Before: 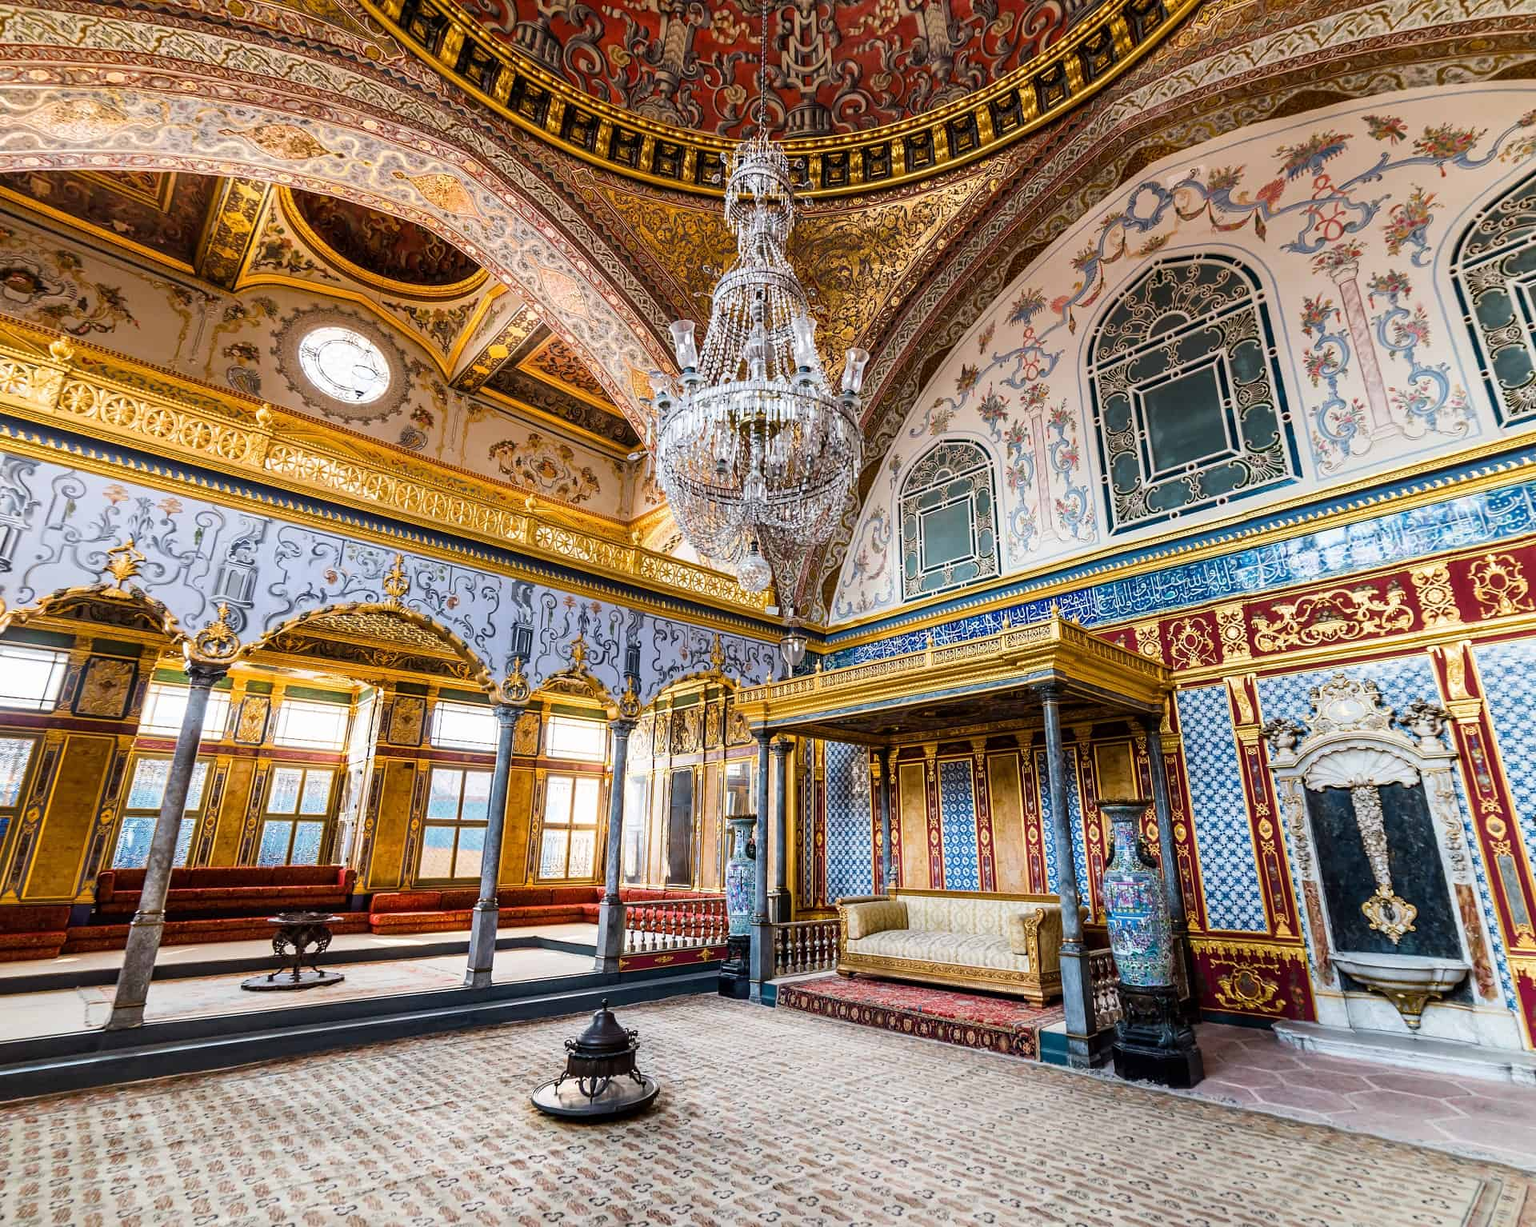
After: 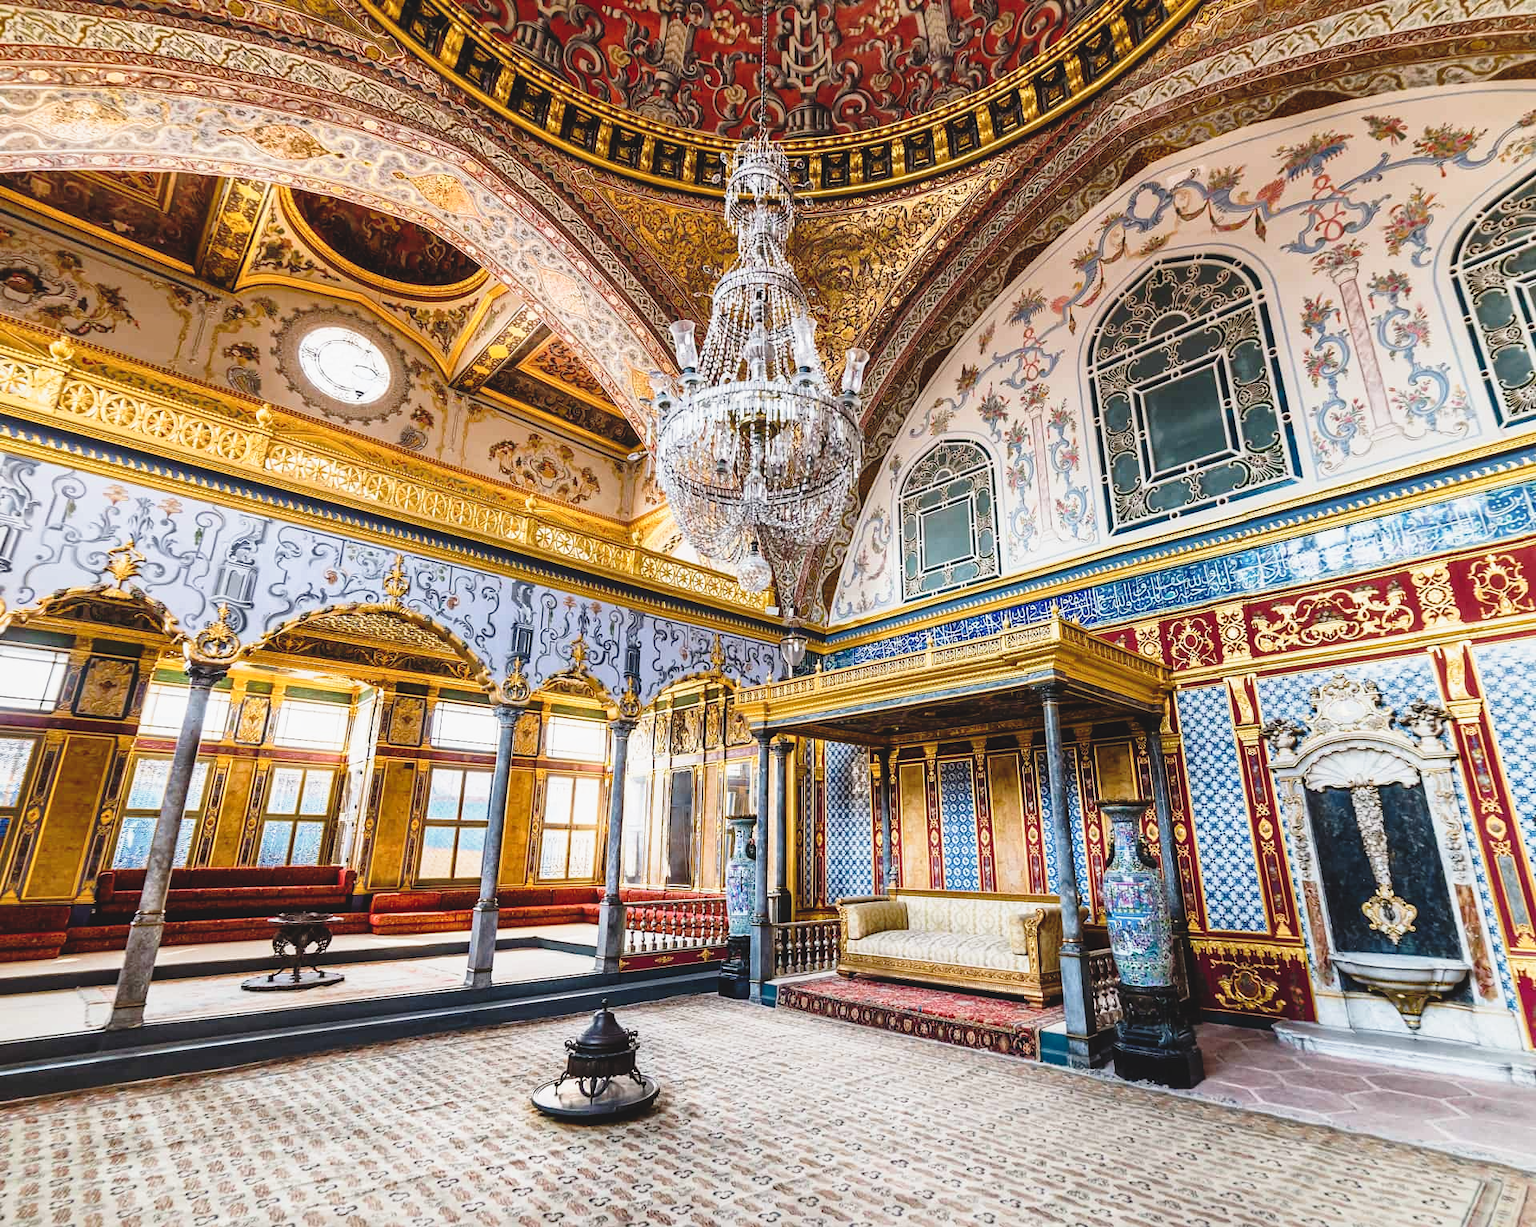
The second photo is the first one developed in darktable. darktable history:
tone curve: curves: ch0 [(0, 0.021) (0.049, 0.044) (0.157, 0.131) (0.359, 0.419) (0.469, 0.544) (0.634, 0.722) (0.839, 0.909) (0.998, 0.978)]; ch1 [(0, 0) (0.437, 0.408) (0.472, 0.47) (0.502, 0.503) (0.527, 0.53) (0.564, 0.573) (0.614, 0.654) (0.669, 0.748) (0.859, 0.899) (1, 1)]; ch2 [(0, 0) (0.33, 0.301) (0.421, 0.443) (0.487, 0.504) (0.502, 0.509) (0.535, 0.537) (0.565, 0.595) (0.608, 0.667) (1, 1)], preserve colors none
exposure: black level correction -0.015, exposure -0.134 EV, compensate highlight preservation false
local contrast: mode bilateral grid, contrast 20, coarseness 49, detail 121%, midtone range 0.2
